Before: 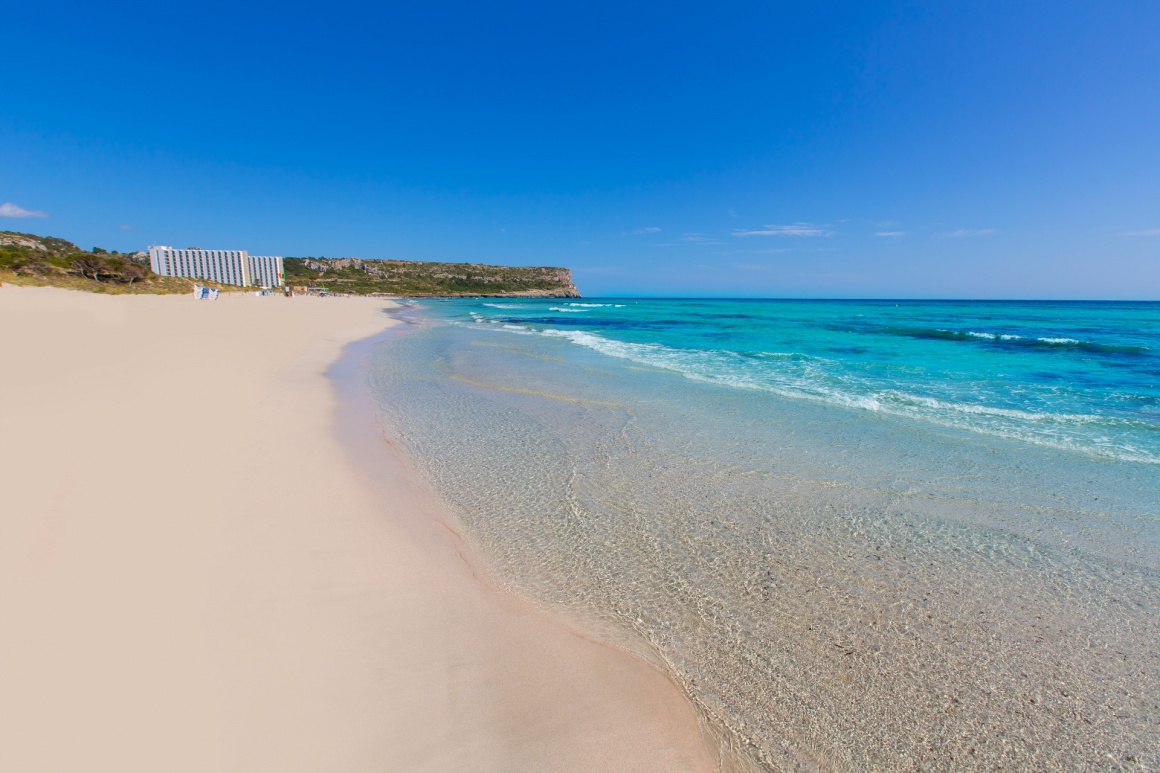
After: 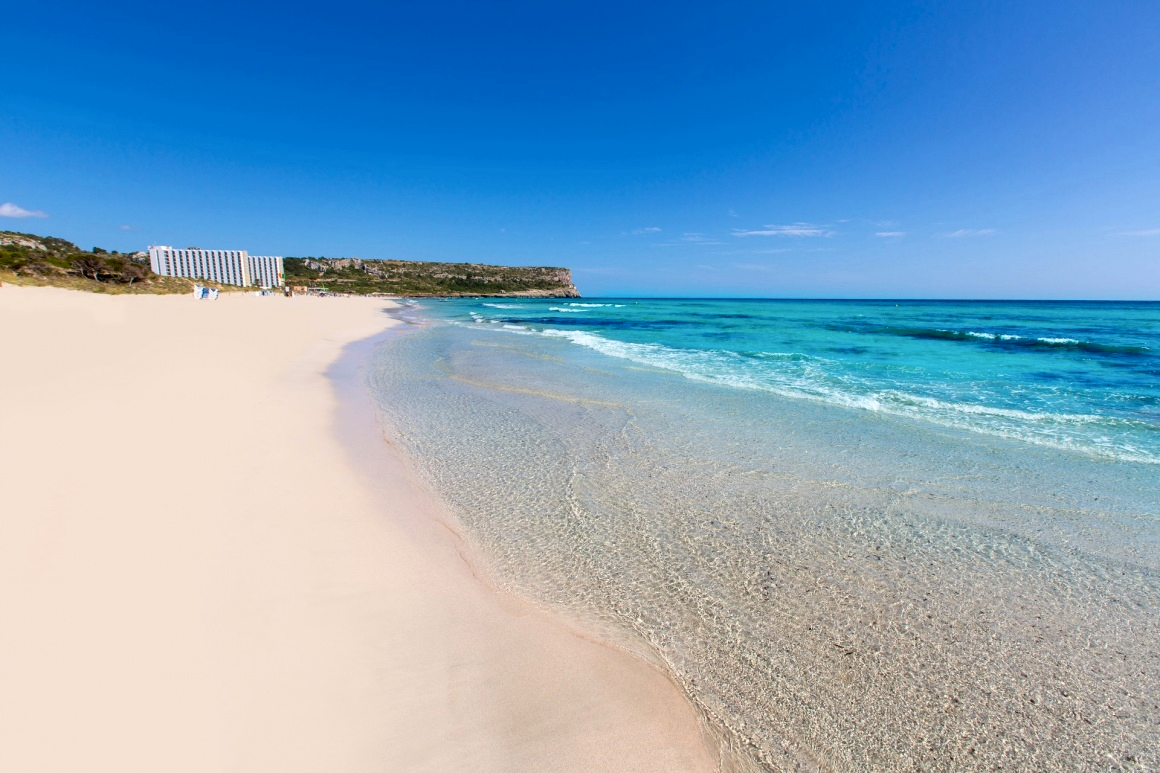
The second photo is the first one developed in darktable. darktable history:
tone curve: curves: ch0 [(0, 0) (0.003, 0) (0.011, 0.001) (0.025, 0.002) (0.044, 0.004) (0.069, 0.006) (0.1, 0.009) (0.136, 0.03) (0.177, 0.076) (0.224, 0.13) (0.277, 0.202) (0.335, 0.28) (0.399, 0.367) (0.468, 0.46) (0.543, 0.562) (0.623, 0.67) (0.709, 0.787) (0.801, 0.889) (0.898, 0.972) (1, 1)], color space Lab, independent channels, preserve colors none
